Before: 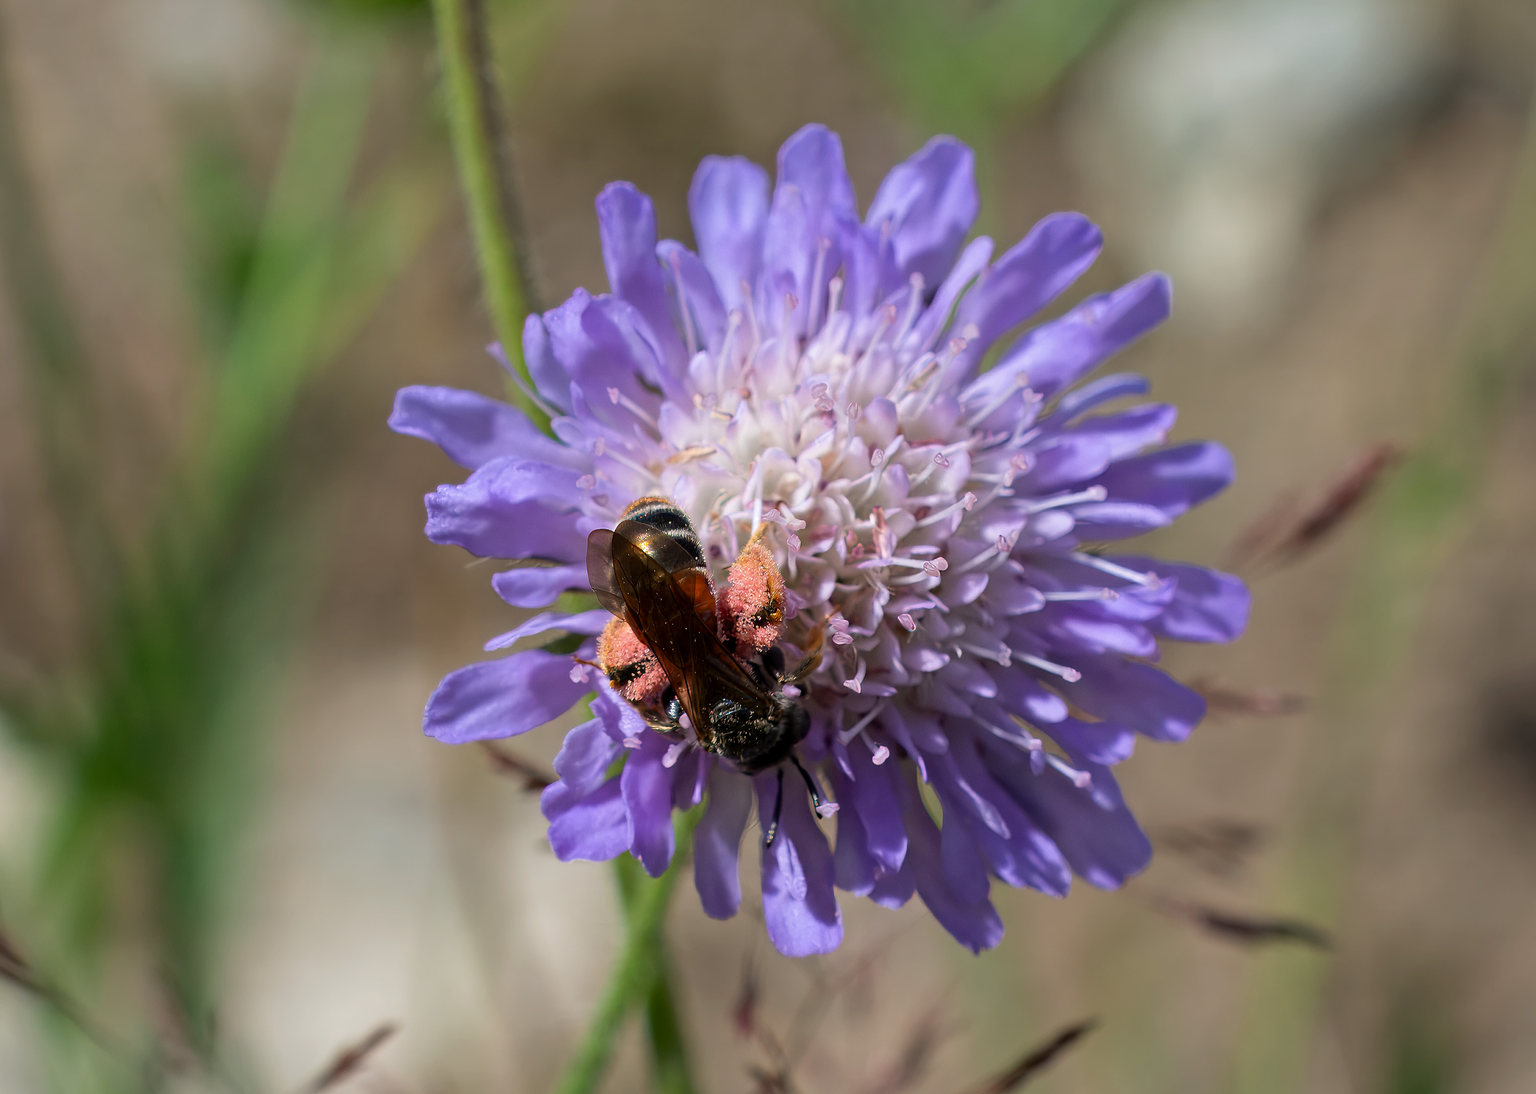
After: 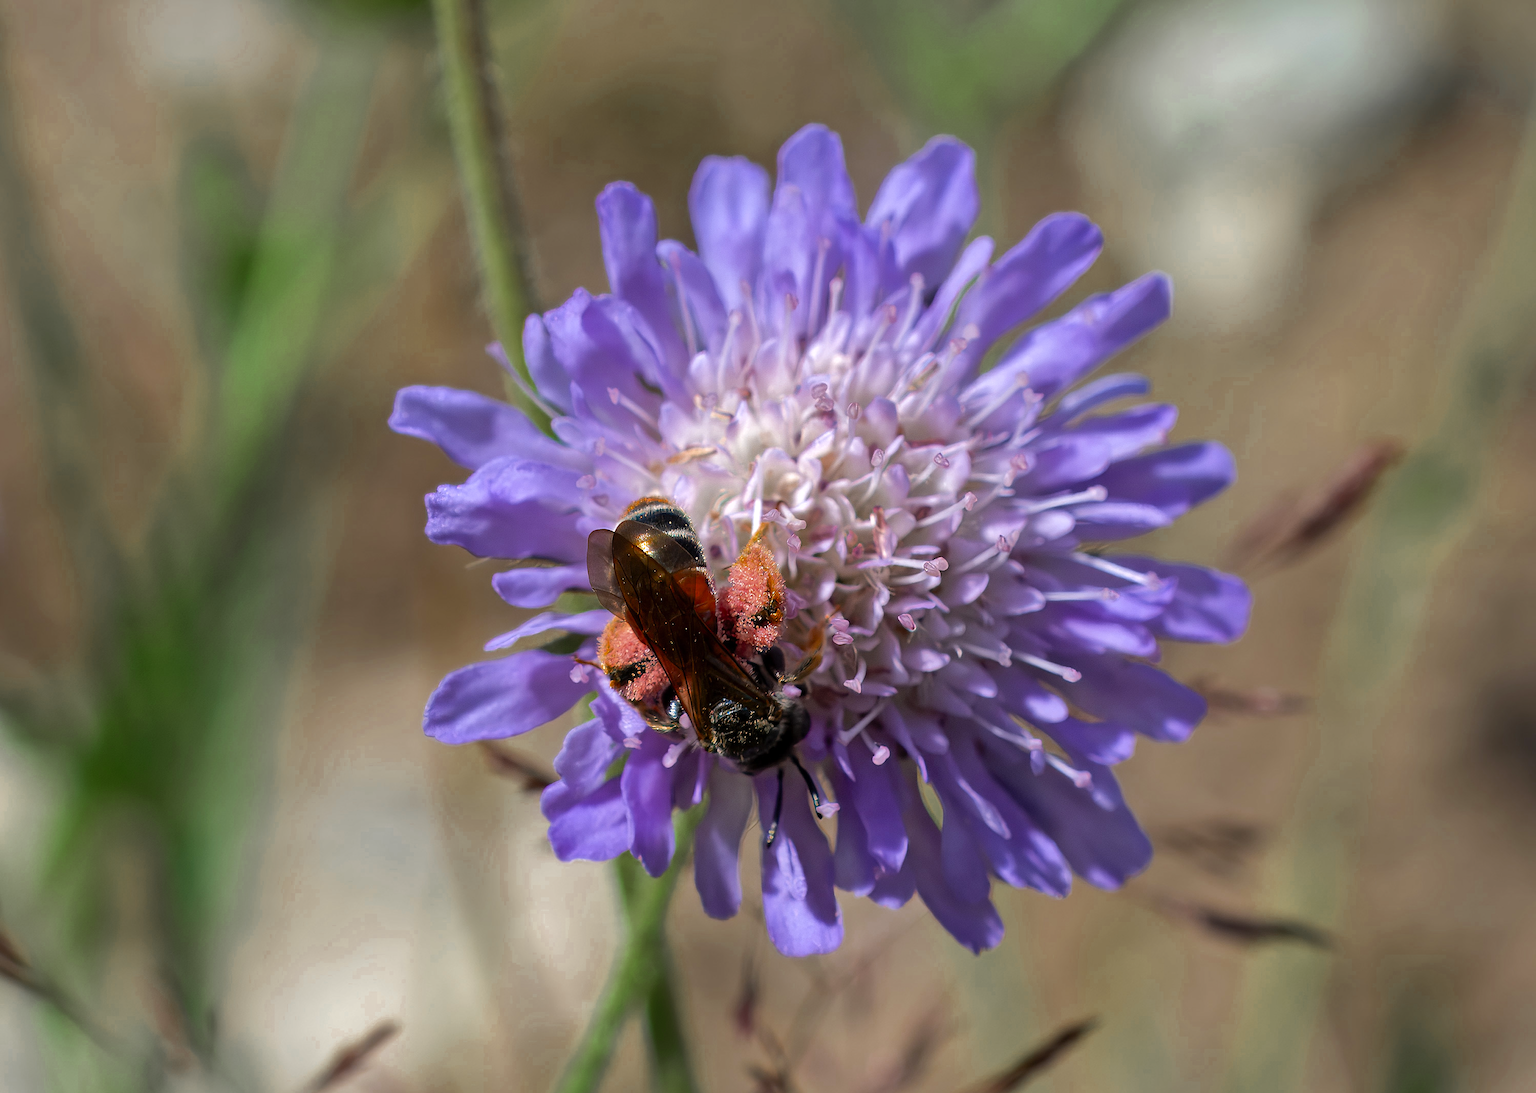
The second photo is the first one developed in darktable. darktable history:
shadows and highlights: on, module defaults
tone equalizer: -8 EV -0.421 EV, -7 EV -0.4 EV, -6 EV -0.35 EV, -5 EV -0.214 EV, -3 EV 0.204 EV, -2 EV 0.321 EV, -1 EV 0.374 EV, +0 EV 0.413 EV, edges refinement/feathering 500, mask exposure compensation -1.57 EV, preserve details no
color zones: curves: ch0 [(0.11, 0.396) (0.195, 0.36) (0.25, 0.5) (0.303, 0.412) (0.357, 0.544) (0.75, 0.5) (0.967, 0.328)]; ch1 [(0, 0.468) (0.112, 0.512) (0.202, 0.6) (0.25, 0.5) (0.307, 0.352) (0.357, 0.544) (0.75, 0.5) (0.963, 0.524)]
